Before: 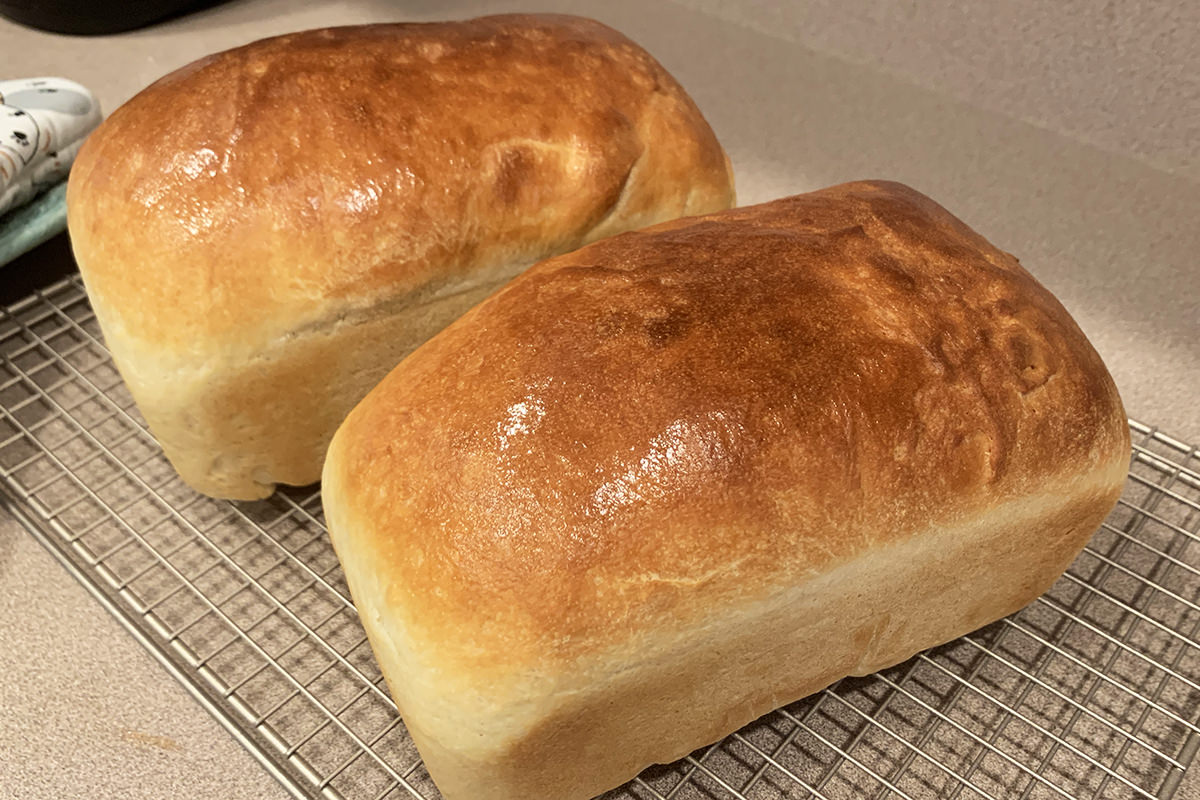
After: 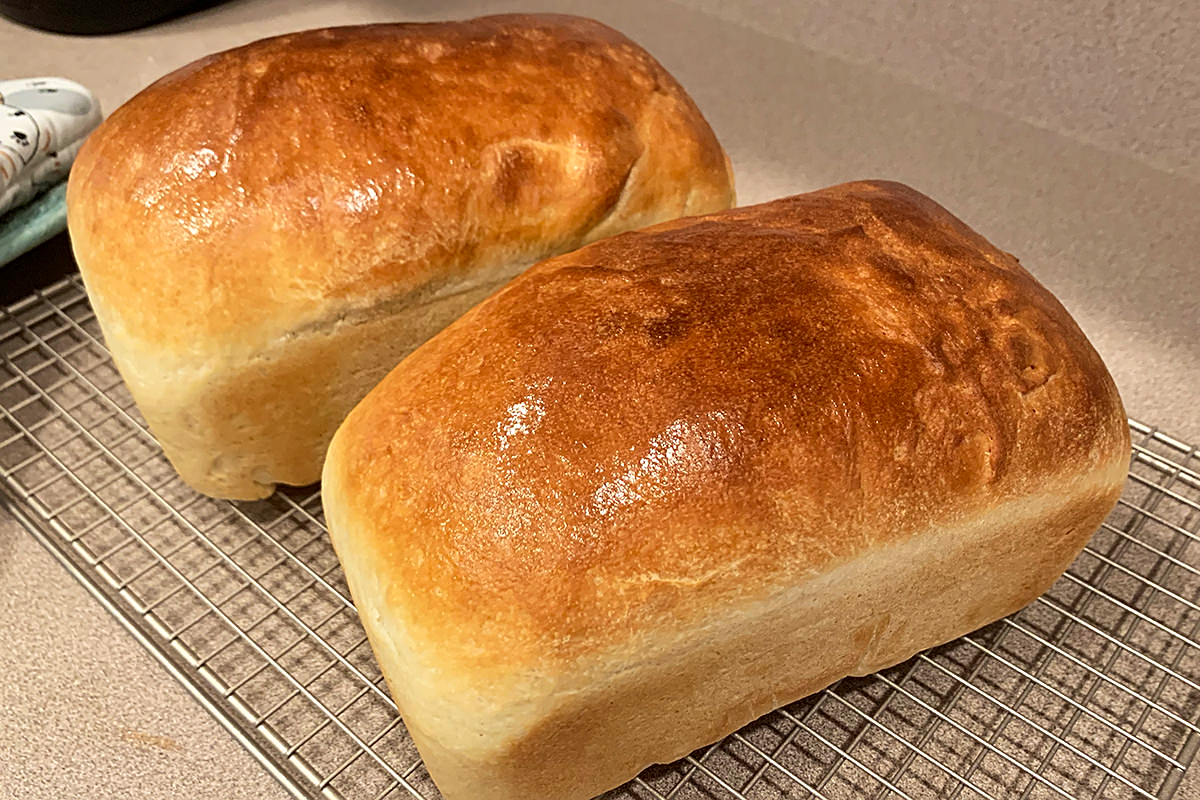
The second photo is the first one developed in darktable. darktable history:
sharpen: on, module defaults
local contrast: mode bilateral grid, contrast 20, coarseness 50, detail 119%, midtone range 0.2
